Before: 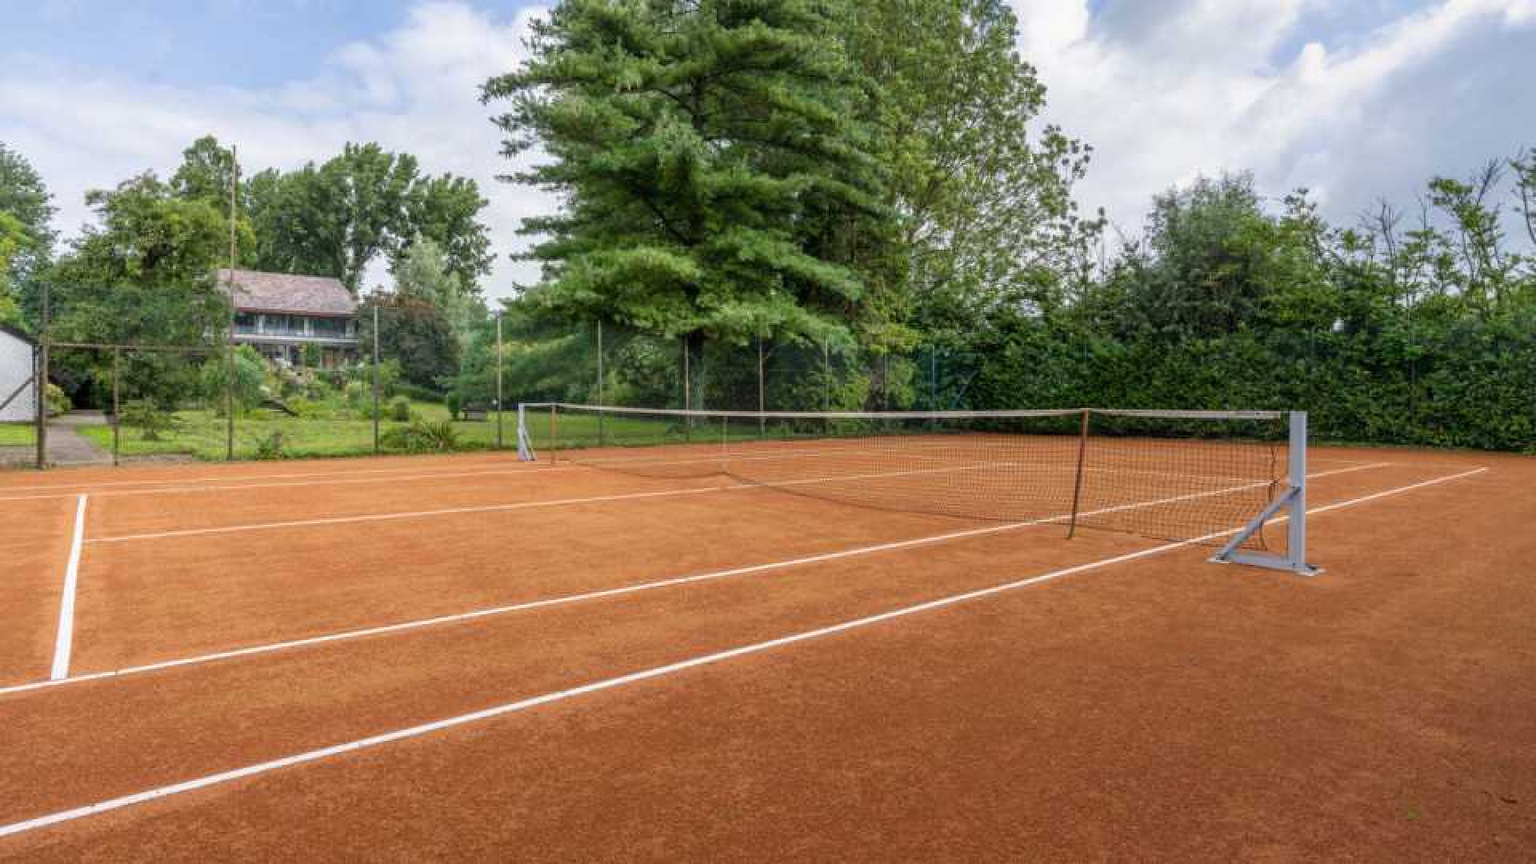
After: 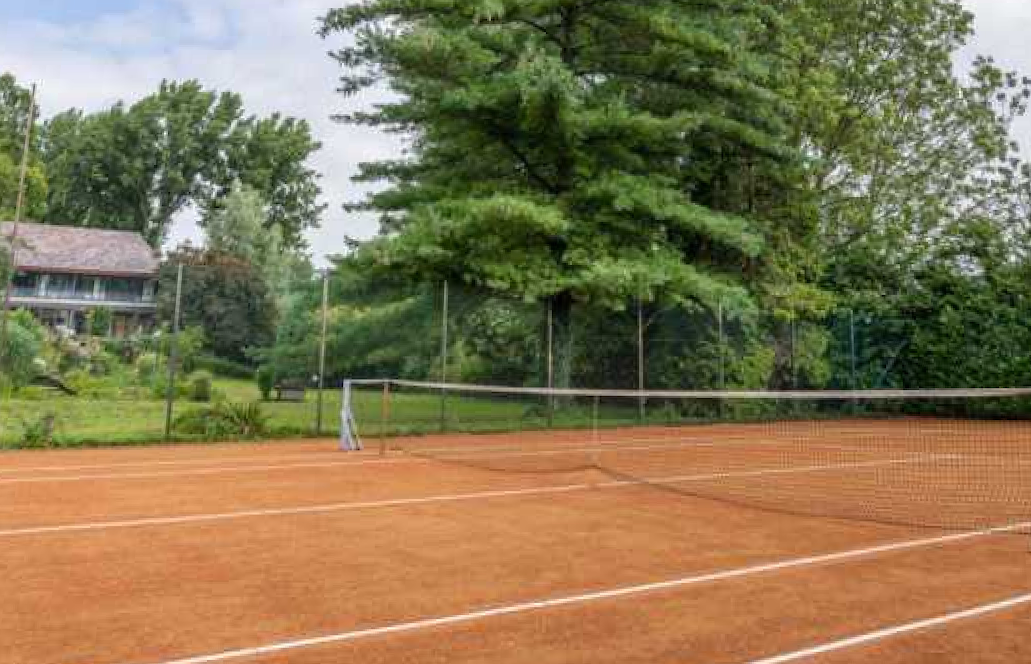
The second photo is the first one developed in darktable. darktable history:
crop: left 17.835%, top 7.675%, right 32.881%, bottom 32.213%
rotate and perspective: rotation 0.128°, lens shift (vertical) -0.181, lens shift (horizontal) -0.044, shear 0.001, automatic cropping off
